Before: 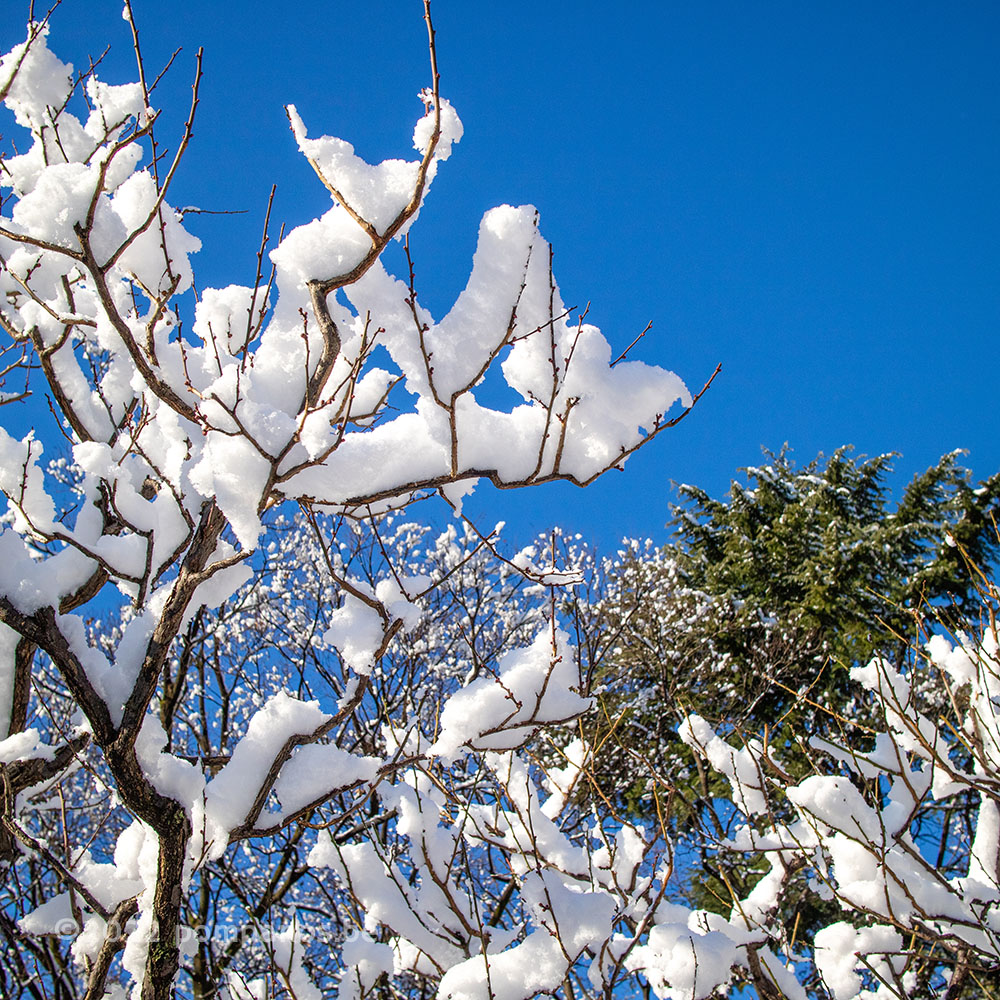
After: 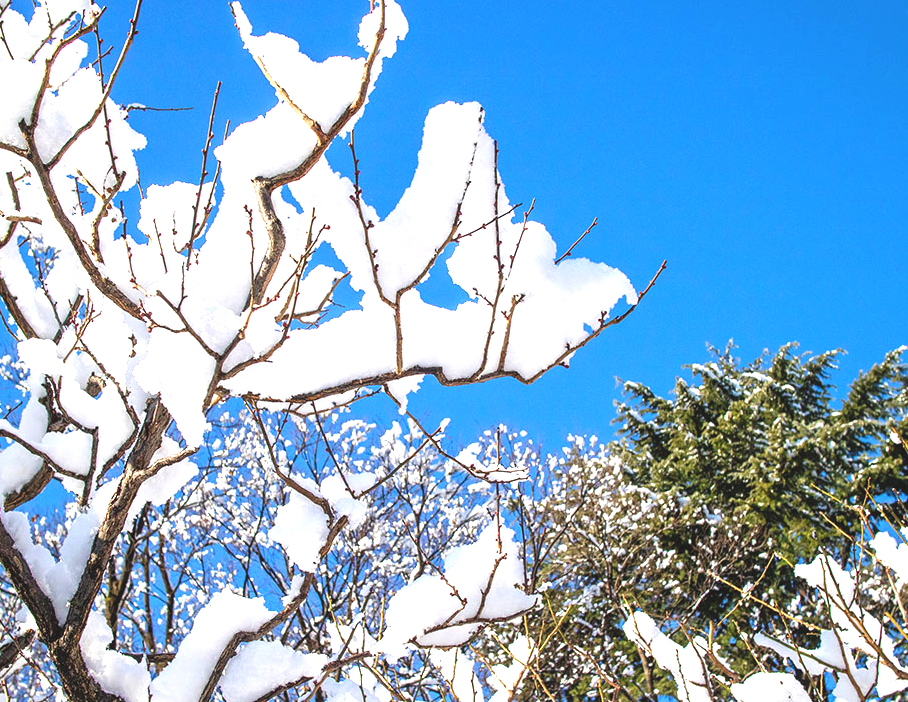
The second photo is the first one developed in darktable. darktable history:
exposure: black level correction -0.005, exposure 1 EV, compensate highlight preservation false
crop: left 5.596%, top 10.314%, right 3.534%, bottom 19.395%
